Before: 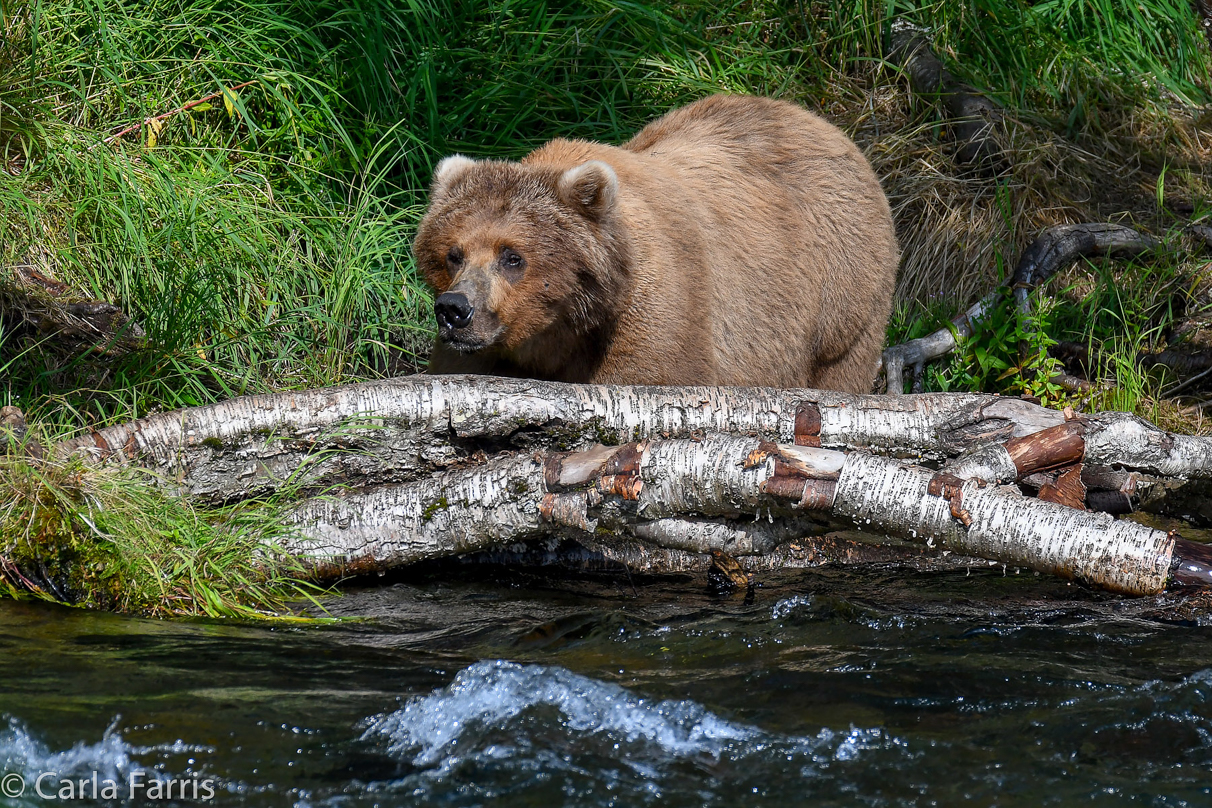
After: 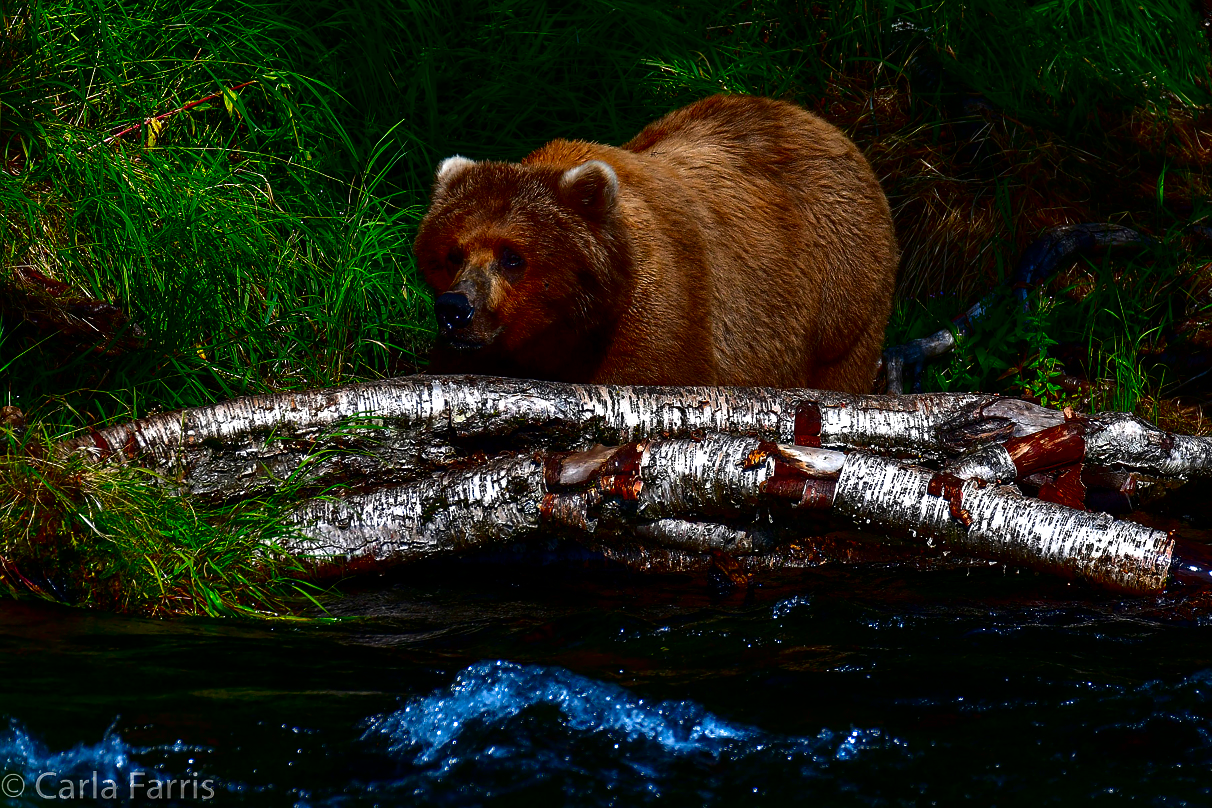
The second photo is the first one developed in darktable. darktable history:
contrast brightness saturation: brightness -1, saturation 1
tone equalizer: -8 EV -0.417 EV, -7 EV -0.389 EV, -6 EV -0.333 EV, -5 EV -0.222 EV, -3 EV 0.222 EV, -2 EV 0.333 EV, -1 EV 0.389 EV, +0 EV 0.417 EV, edges refinement/feathering 500, mask exposure compensation -1.57 EV, preserve details no
exposure: black level correction -0.015, exposure -0.125 EV, compensate highlight preservation false
